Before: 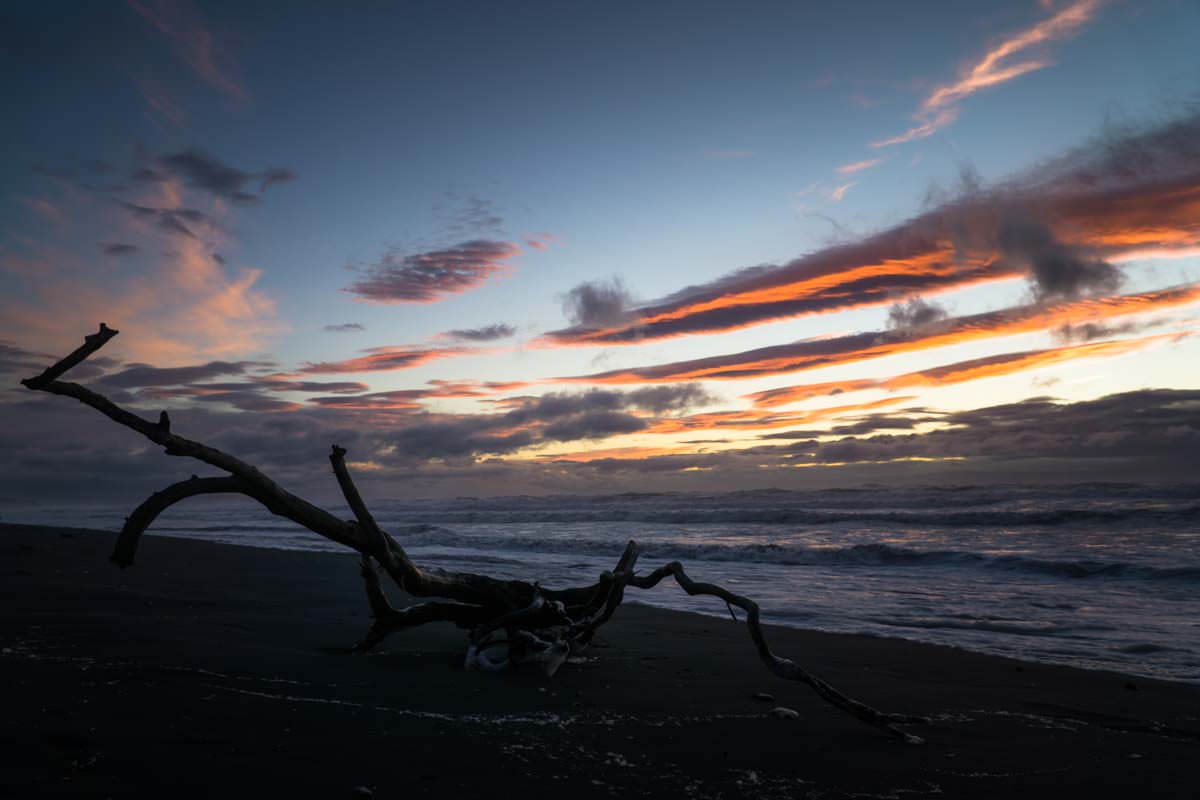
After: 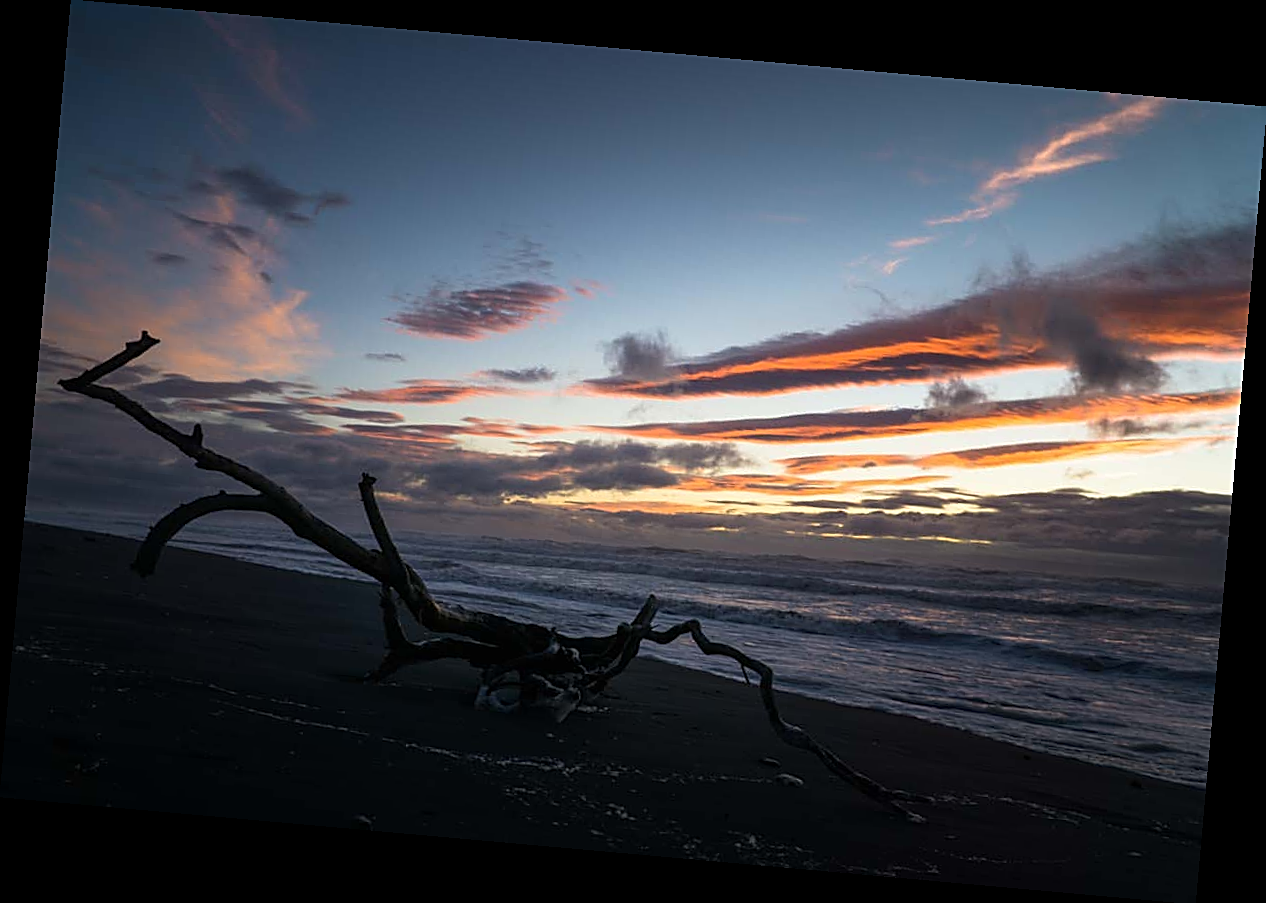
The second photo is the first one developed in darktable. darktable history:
sharpen: amount 0.75
rotate and perspective: rotation 5.12°, automatic cropping off
